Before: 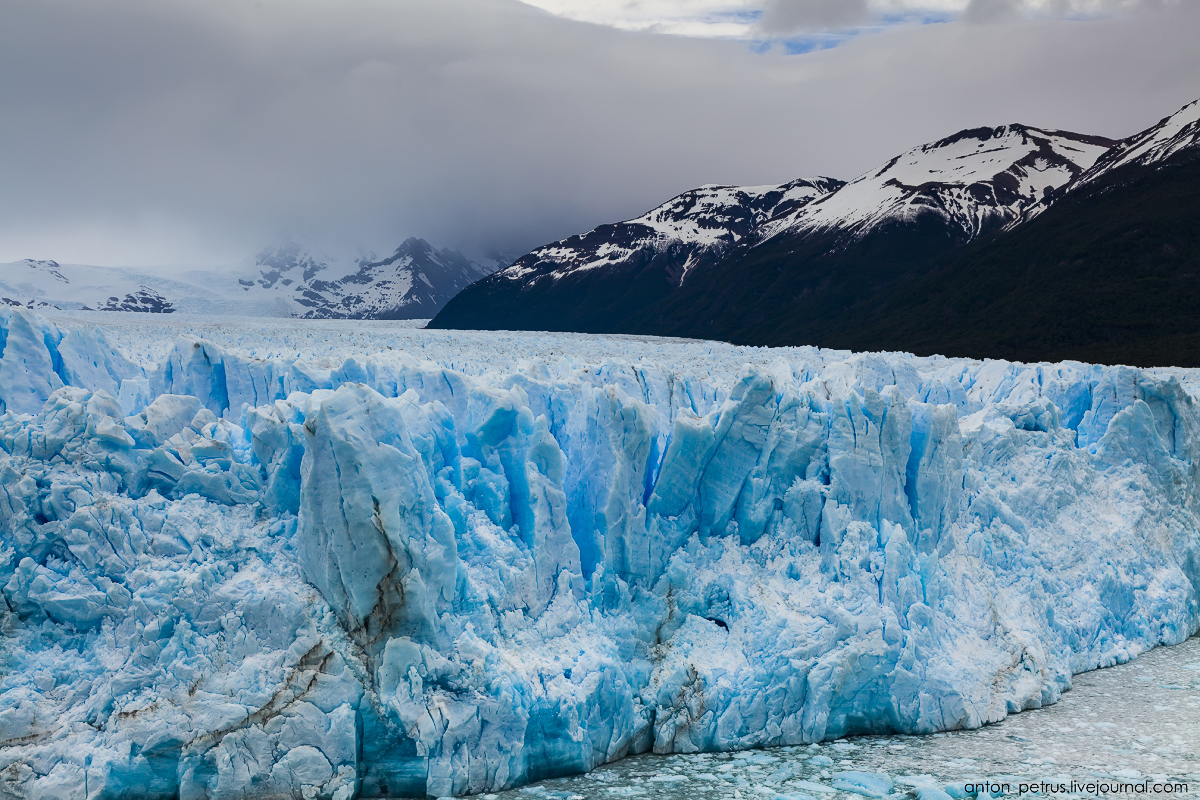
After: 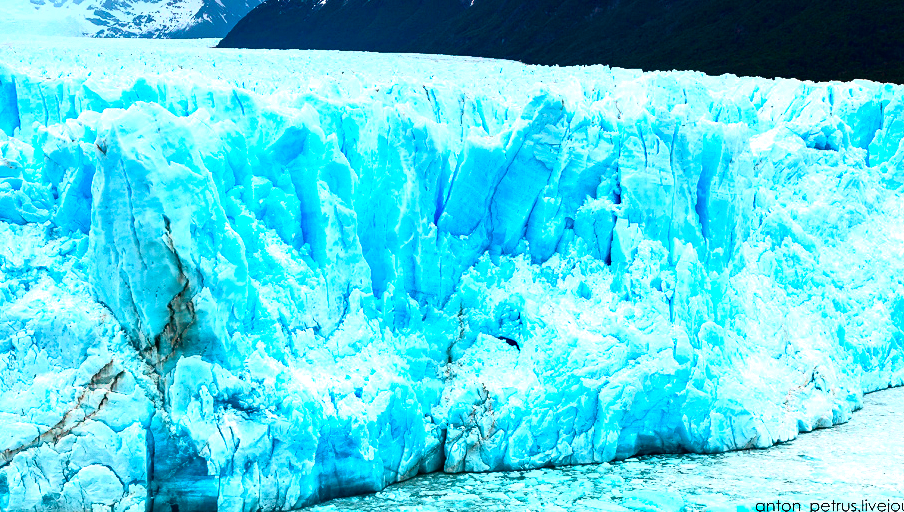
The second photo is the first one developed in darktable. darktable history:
tone curve: curves: ch0 [(0, 0.013) (0.054, 0.018) (0.205, 0.191) (0.289, 0.292) (0.39, 0.424) (0.493, 0.551) (0.647, 0.752) (0.796, 0.887) (1, 0.998)]; ch1 [(0, 0) (0.371, 0.339) (0.477, 0.452) (0.494, 0.495) (0.501, 0.501) (0.51, 0.516) (0.54, 0.557) (0.572, 0.605) (0.66, 0.701) (0.783, 0.804) (1, 1)]; ch2 [(0, 0) (0.32, 0.281) (0.403, 0.399) (0.441, 0.428) (0.47, 0.469) (0.498, 0.496) (0.524, 0.543) (0.551, 0.579) (0.633, 0.665) (0.7, 0.711) (1, 1)], color space Lab, independent channels, preserve colors none
exposure: exposure 0.505 EV, compensate exposure bias true, compensate highlight preservation false
crop and rotate: left 17.455%, top 35.128%, right 7.163%, bottom 0.866%
